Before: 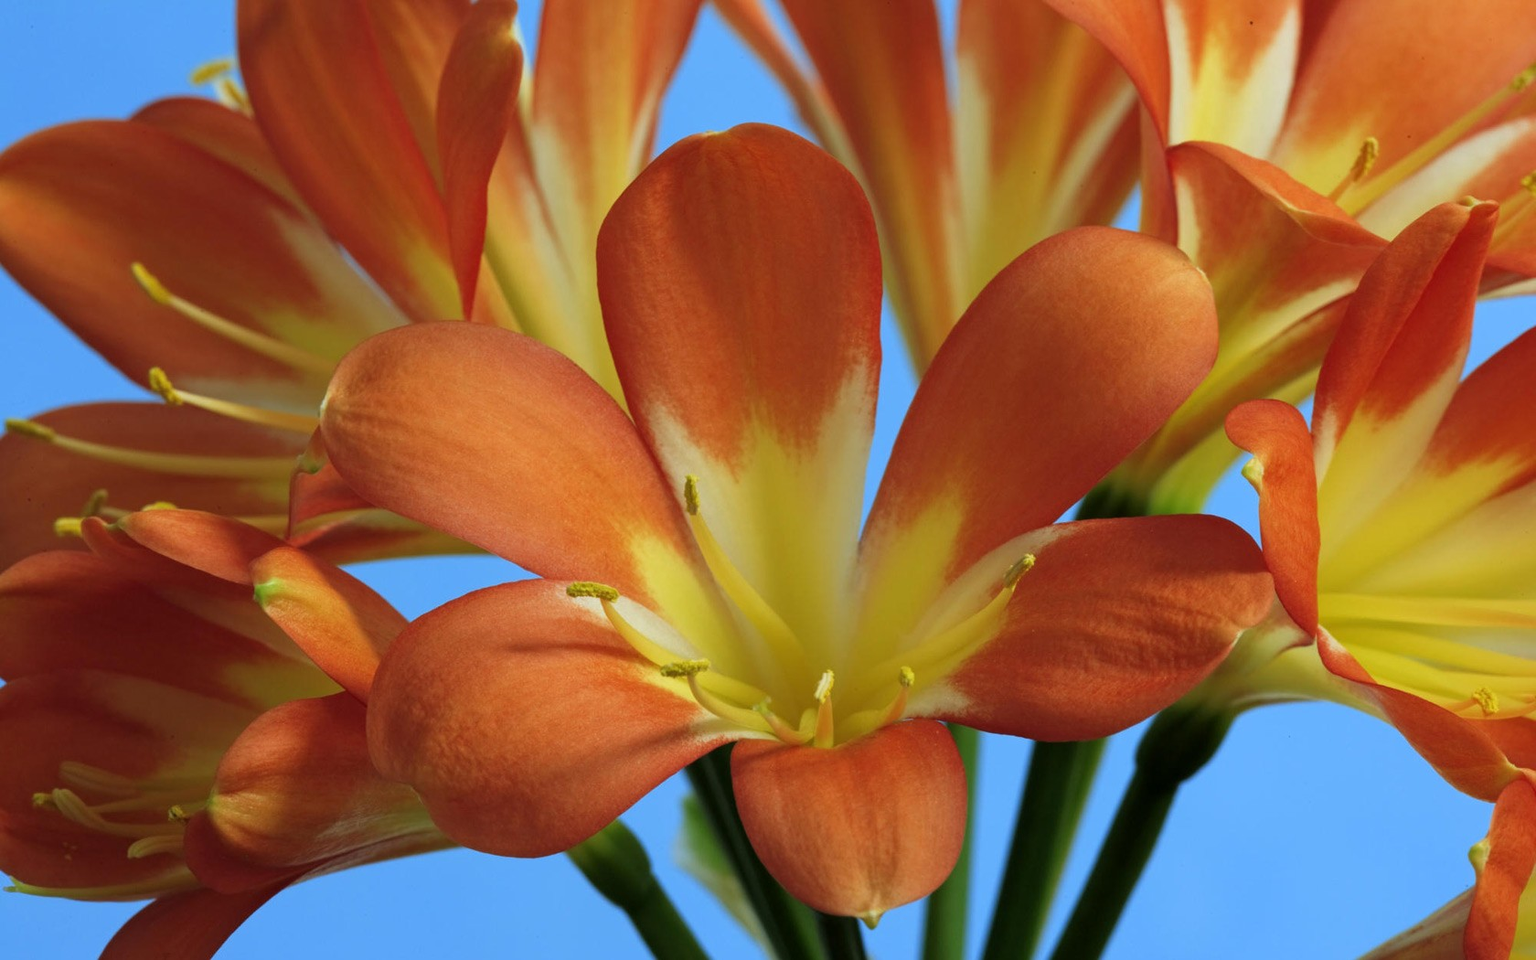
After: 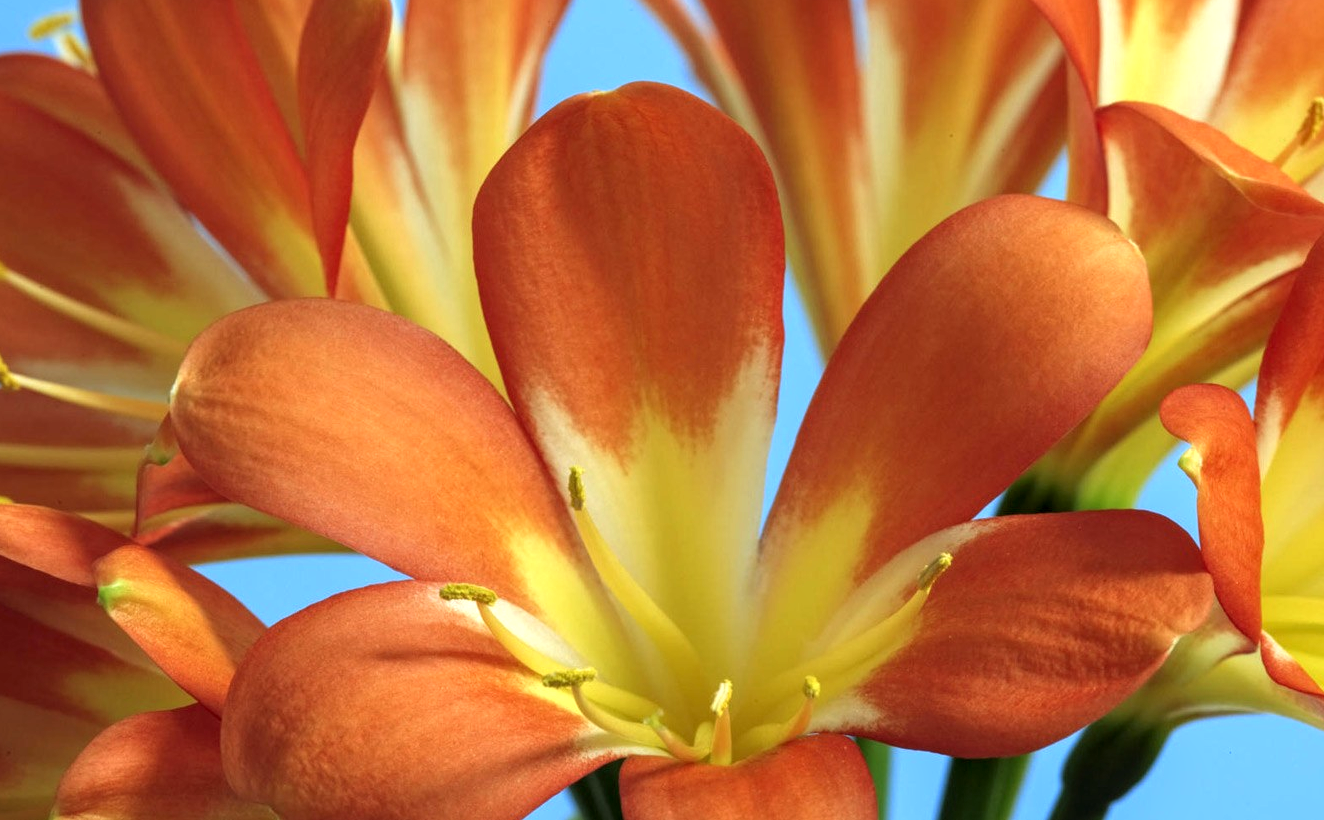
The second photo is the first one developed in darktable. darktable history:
exposure: black level correction 0, exposure 0.5 EV, compensate highlight preservation false
local contrast: on, module defaults
crop and rotate: left 10.77%, top 5.1%, right 10.41%, bottom 16.76%
